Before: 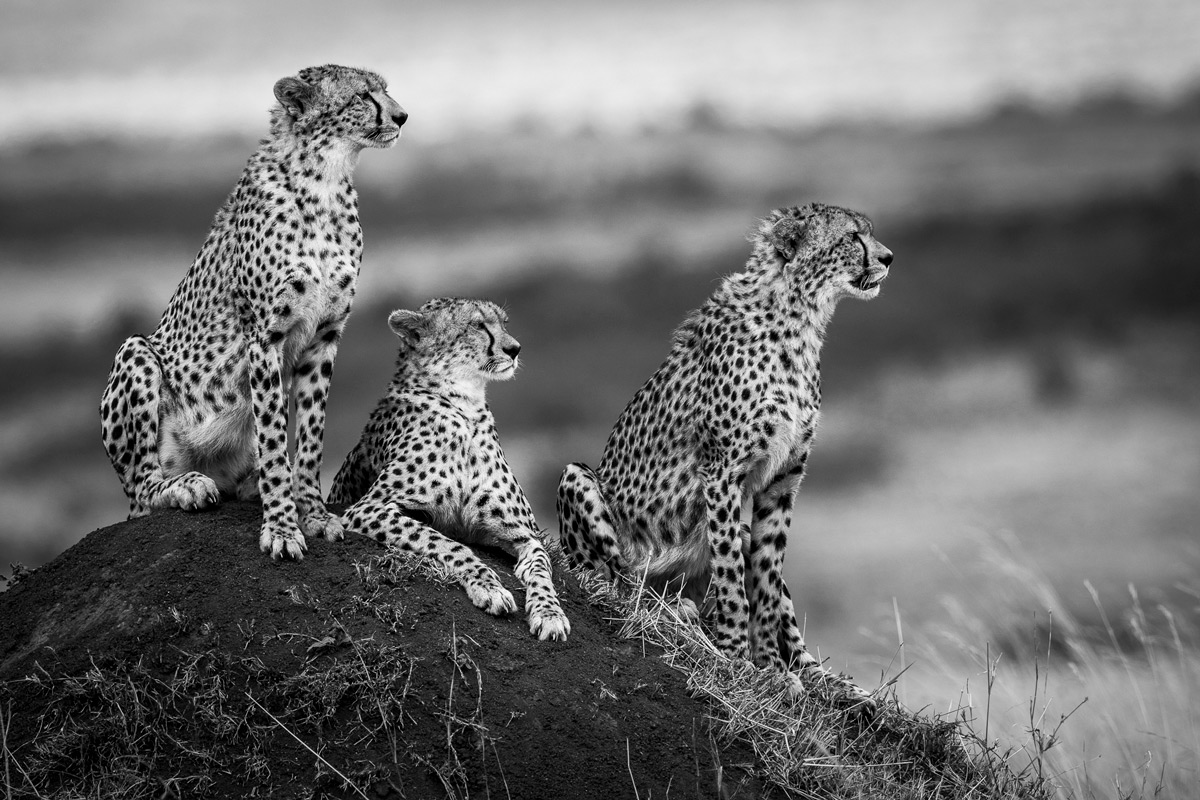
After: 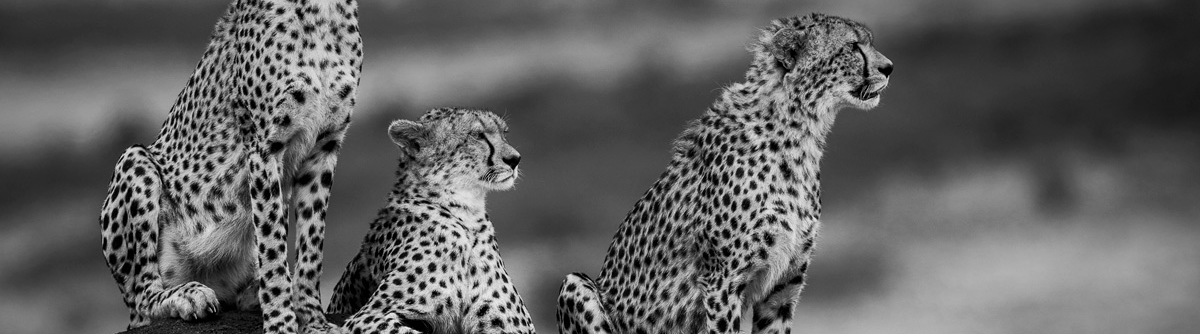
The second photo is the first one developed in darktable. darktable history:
crop and rotate: top 23.84%, bottom 34.294%
graduated density: on, module defaults
